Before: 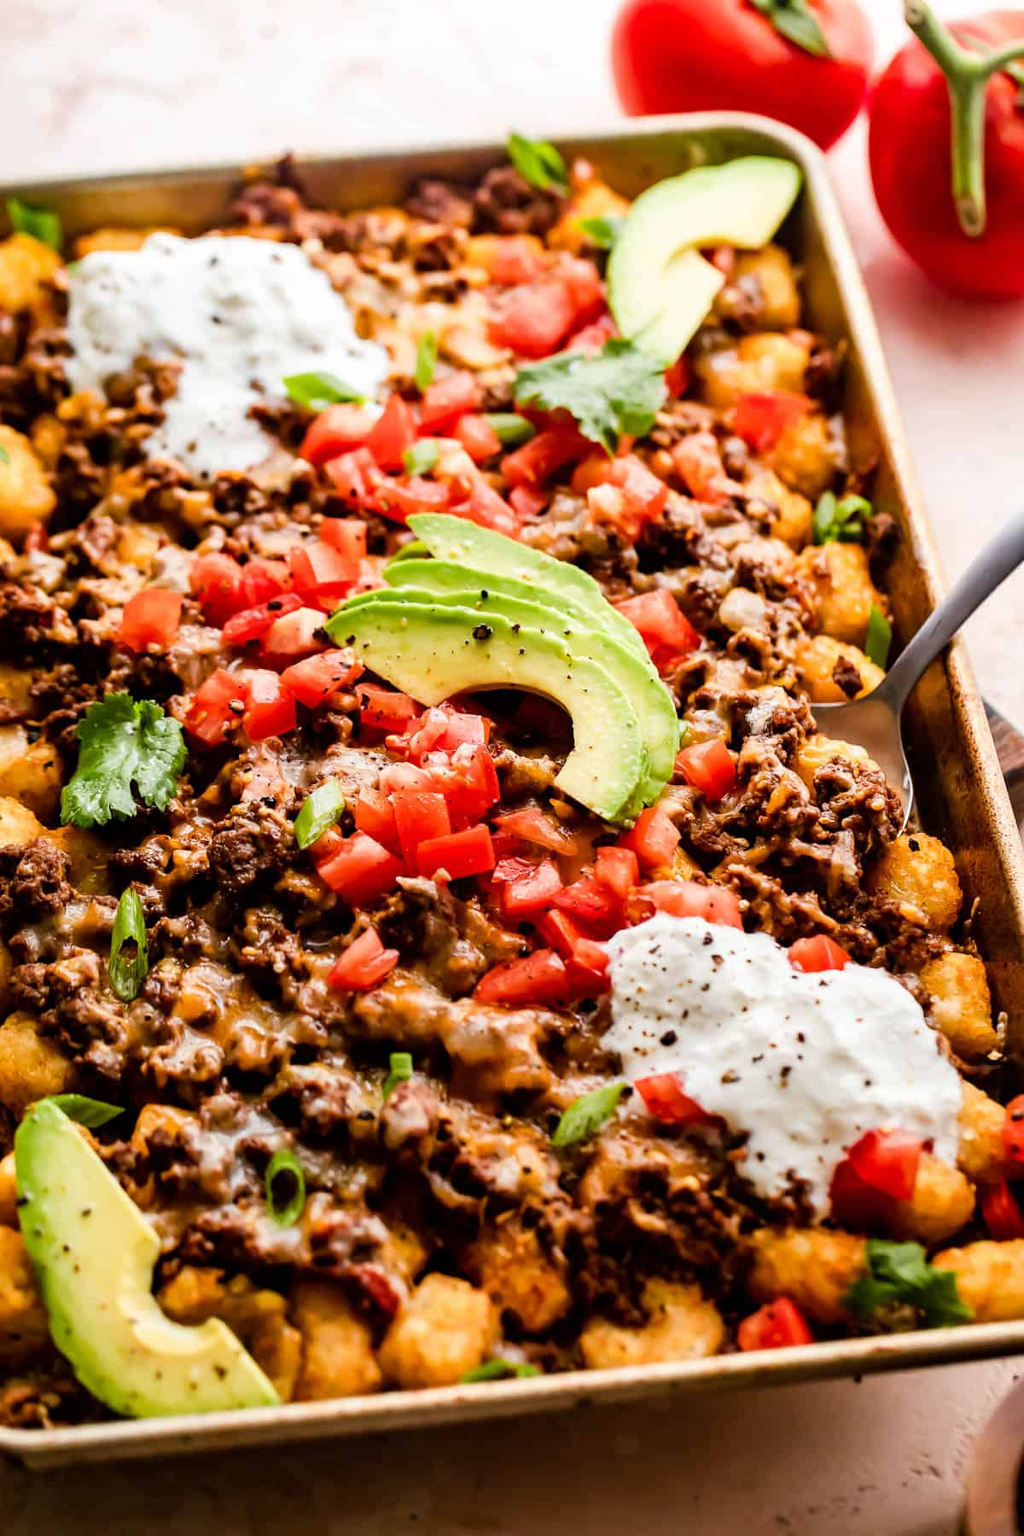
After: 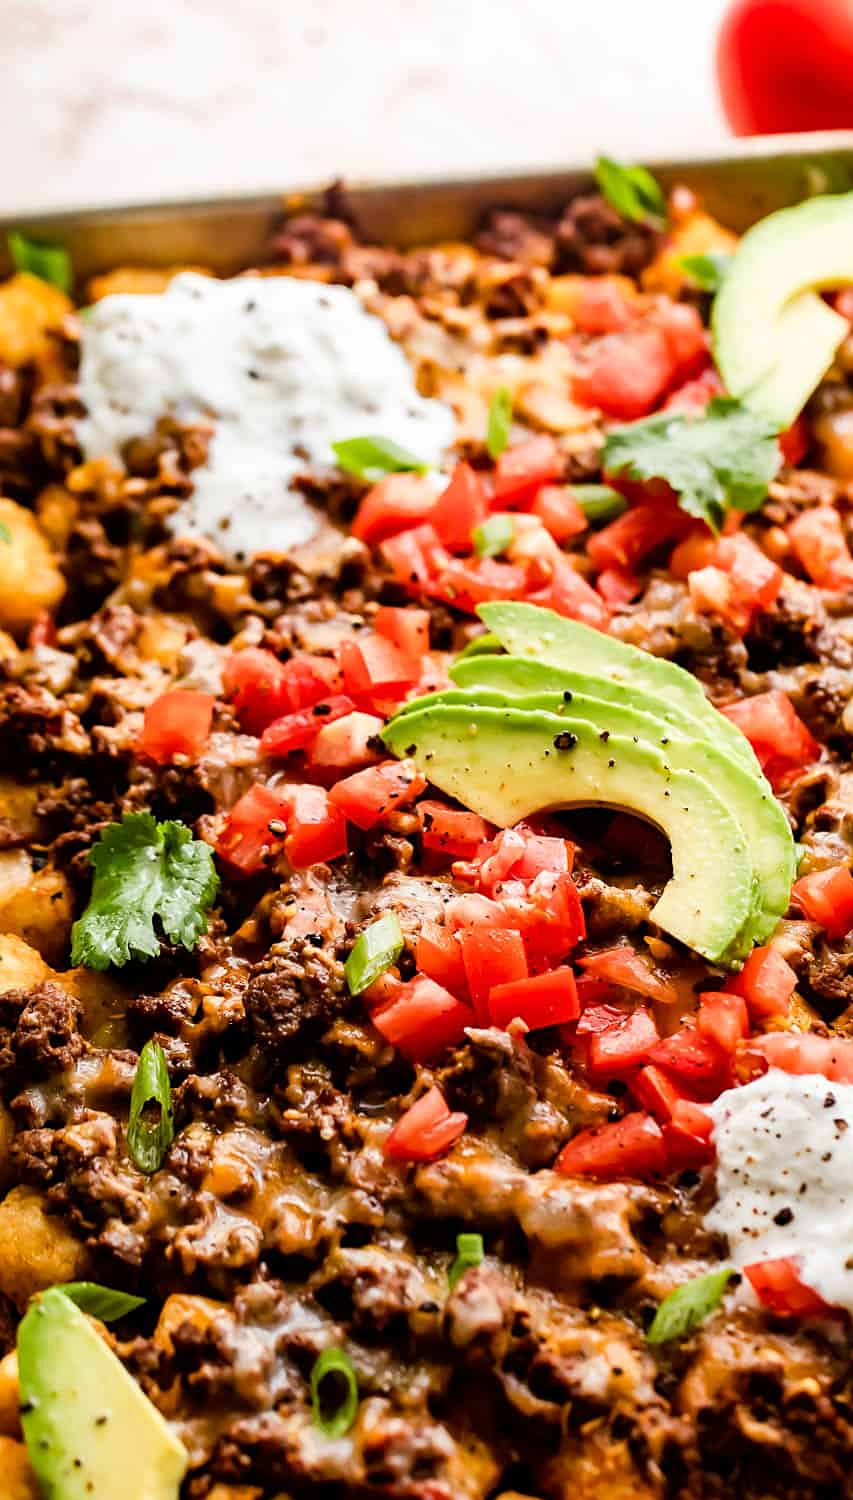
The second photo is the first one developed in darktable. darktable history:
tone equalizer: on, module defaults
sharpen: amount 0.2
crop: right 28.885%, bottom 16.626%
white balance: emerald 1
